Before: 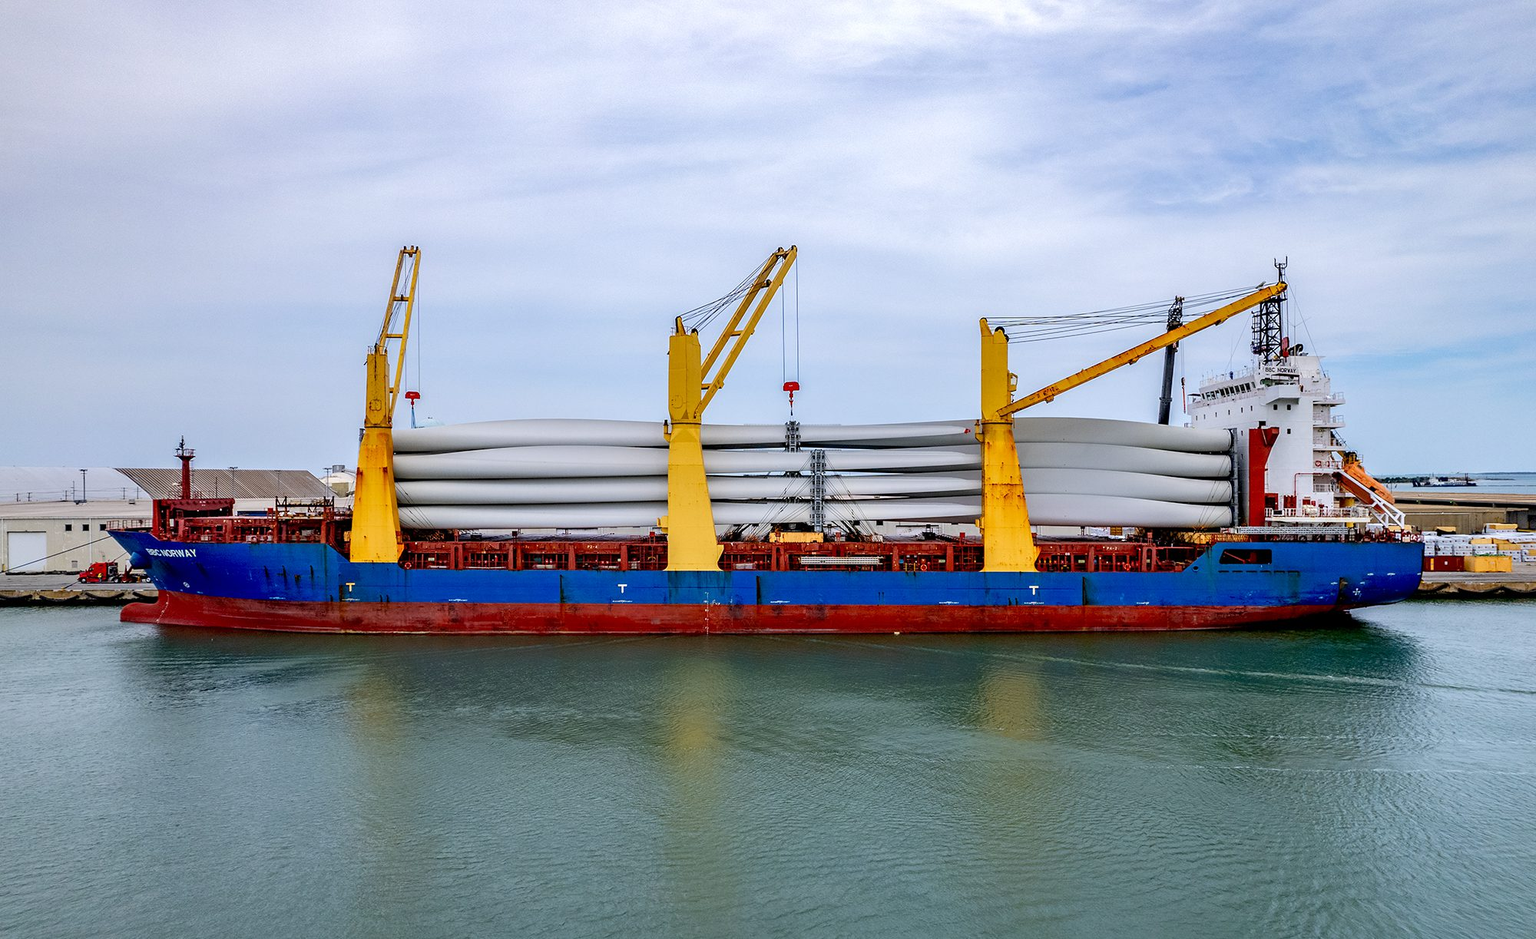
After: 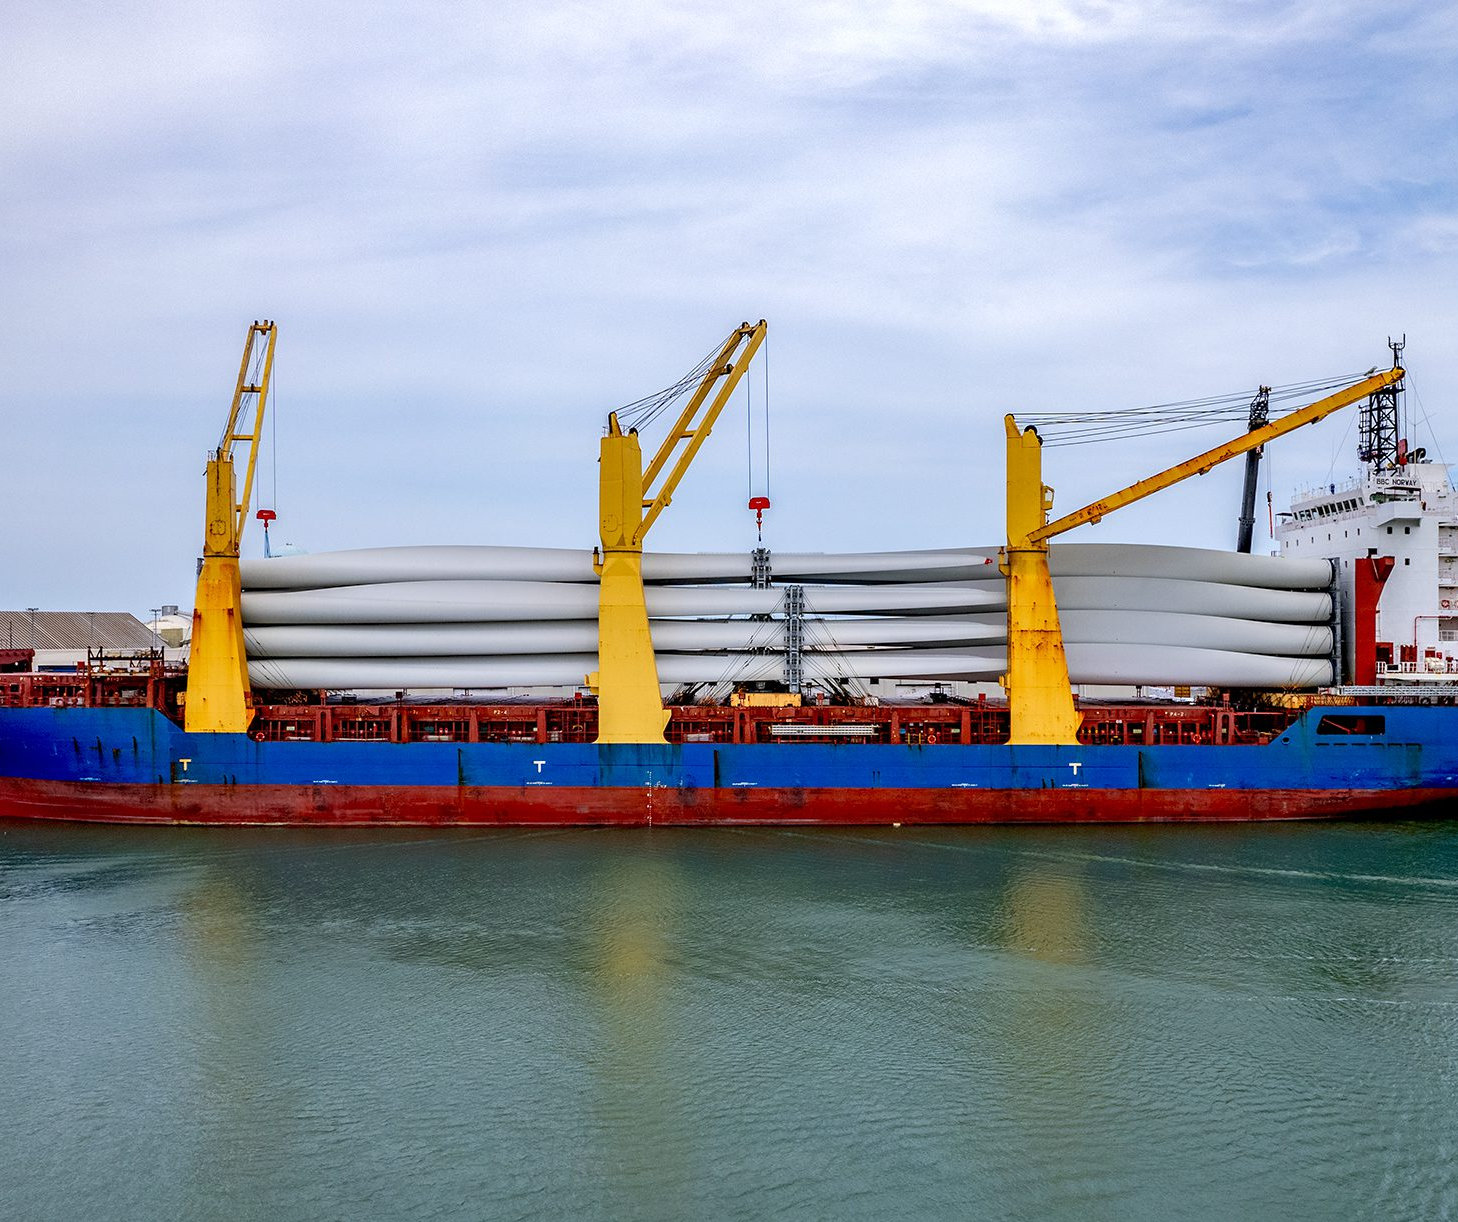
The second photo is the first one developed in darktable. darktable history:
crop: left 13.551%, top 0%, right 13.511%
